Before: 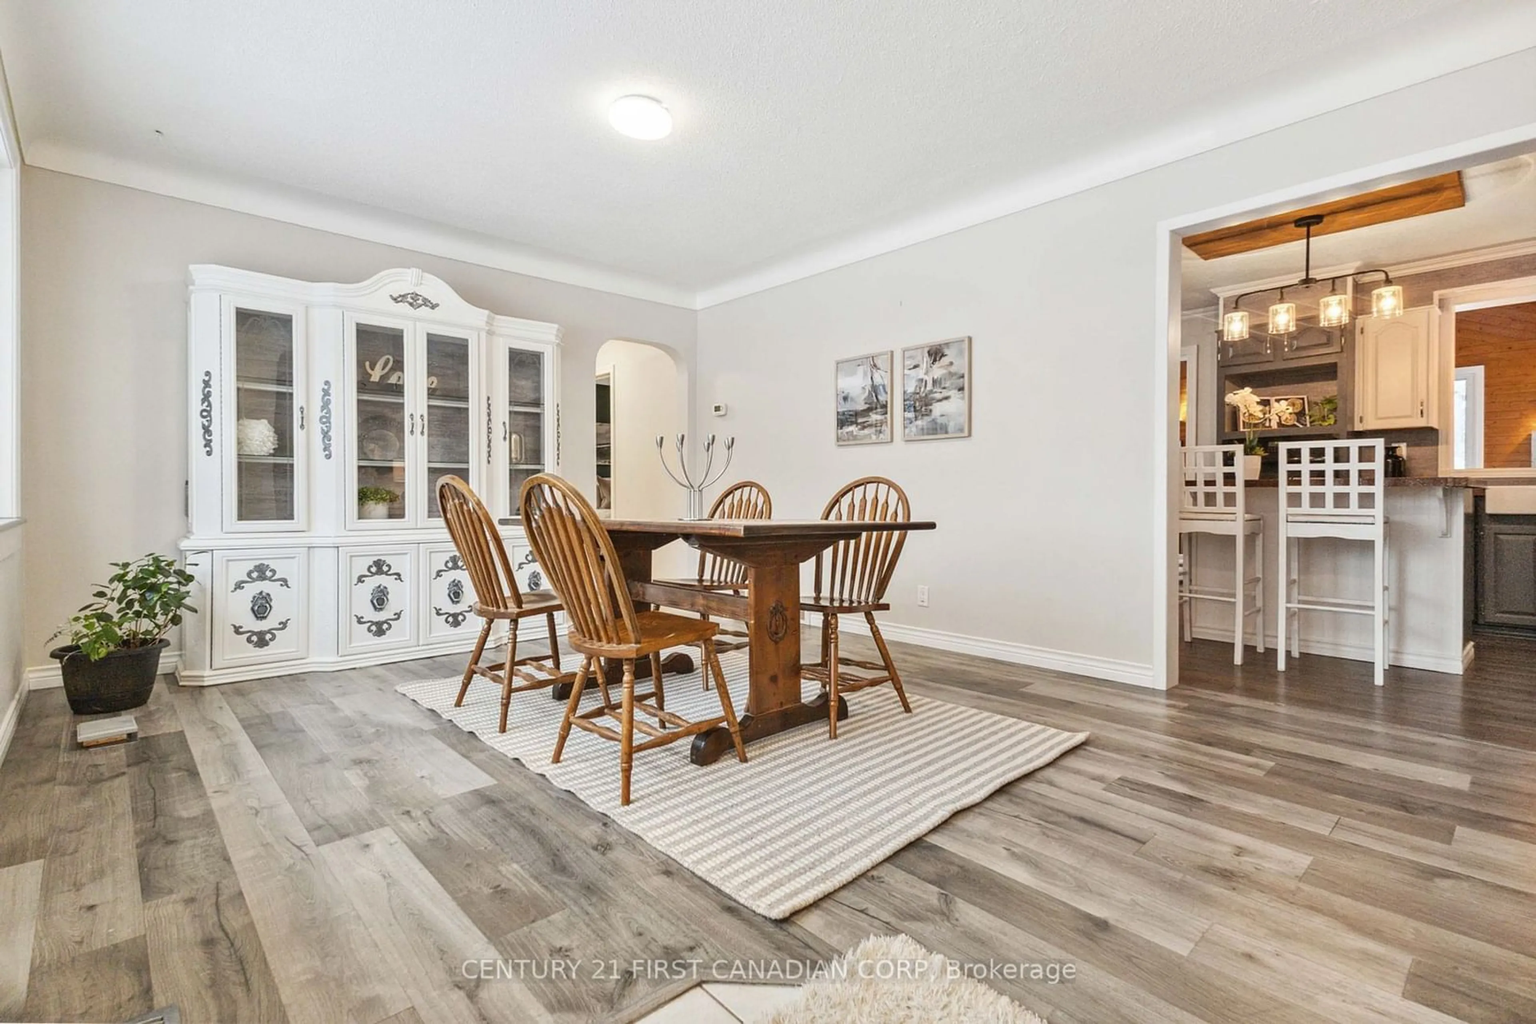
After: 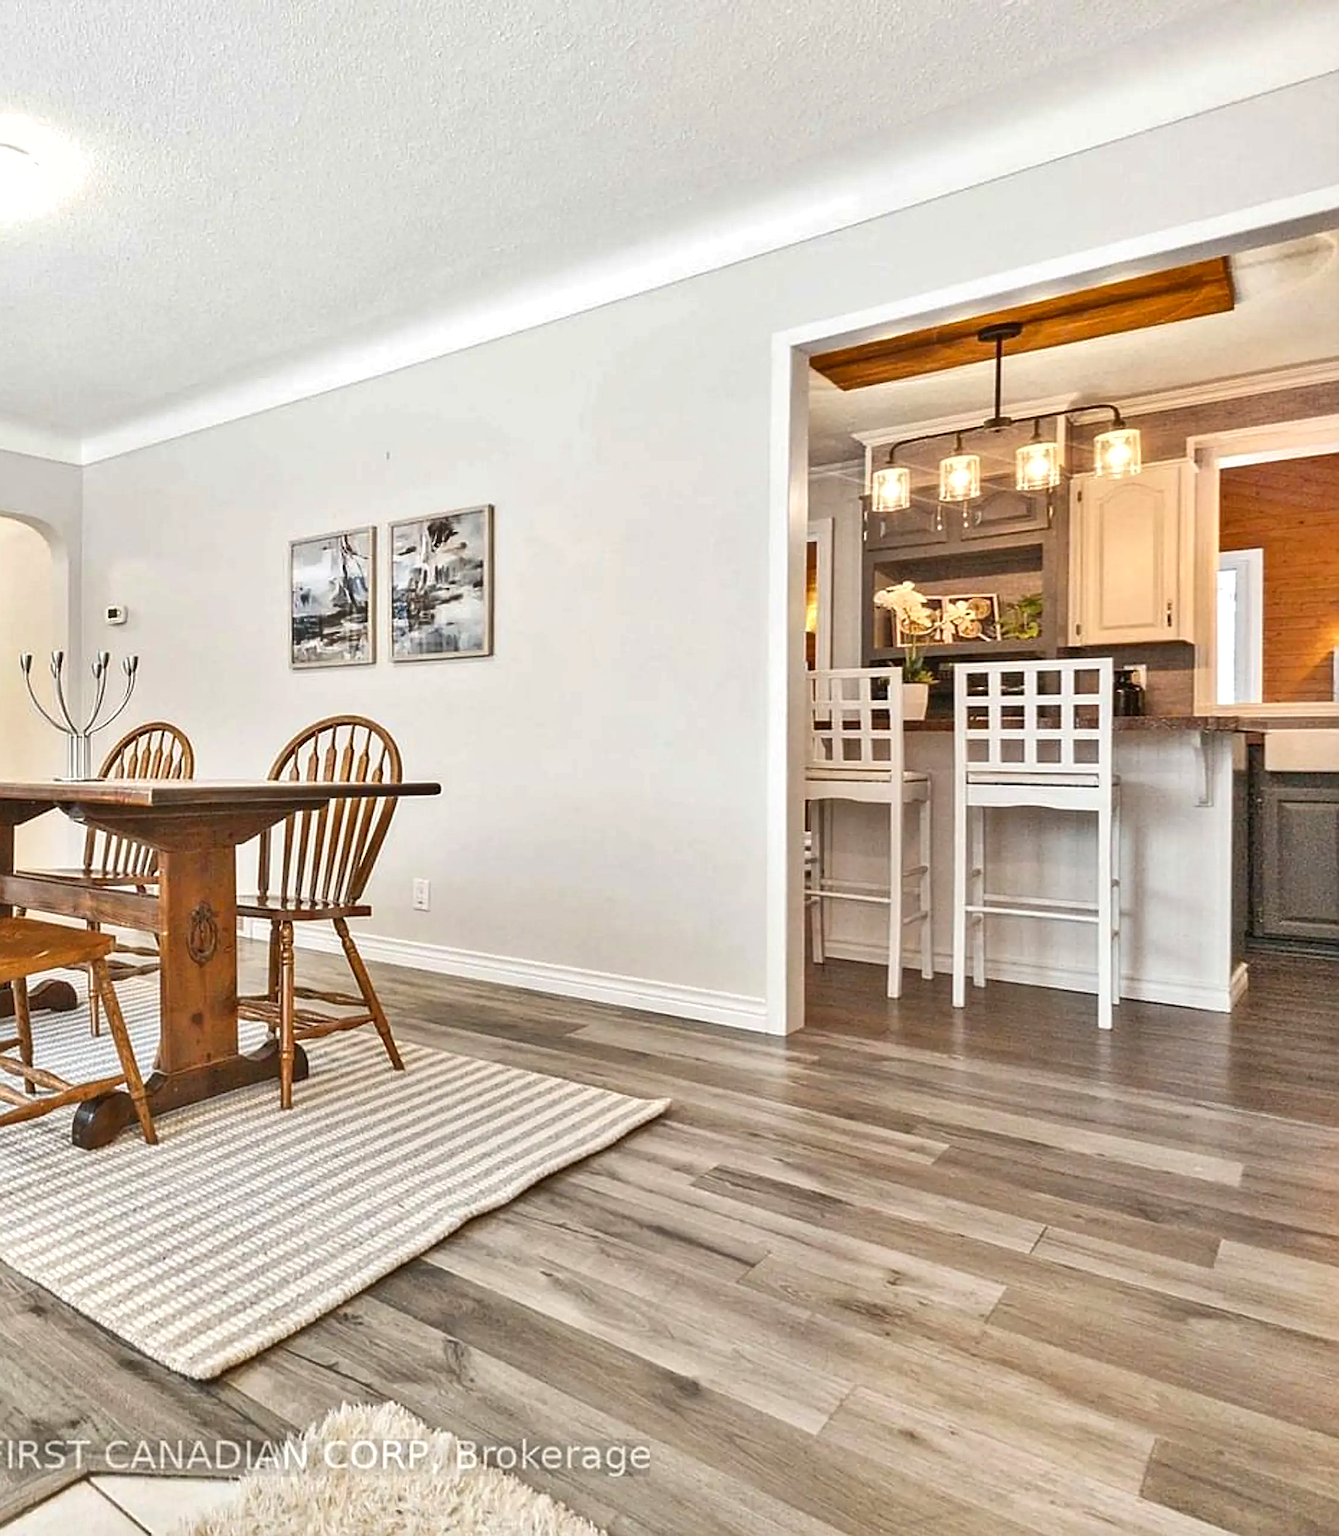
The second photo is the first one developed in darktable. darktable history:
sharpen: amount 0.592
levels: levels [0, 0.435, 0.917]
shadows and highlights: low approximation 0.01, soften with gaussian
crop: left 41.831%
